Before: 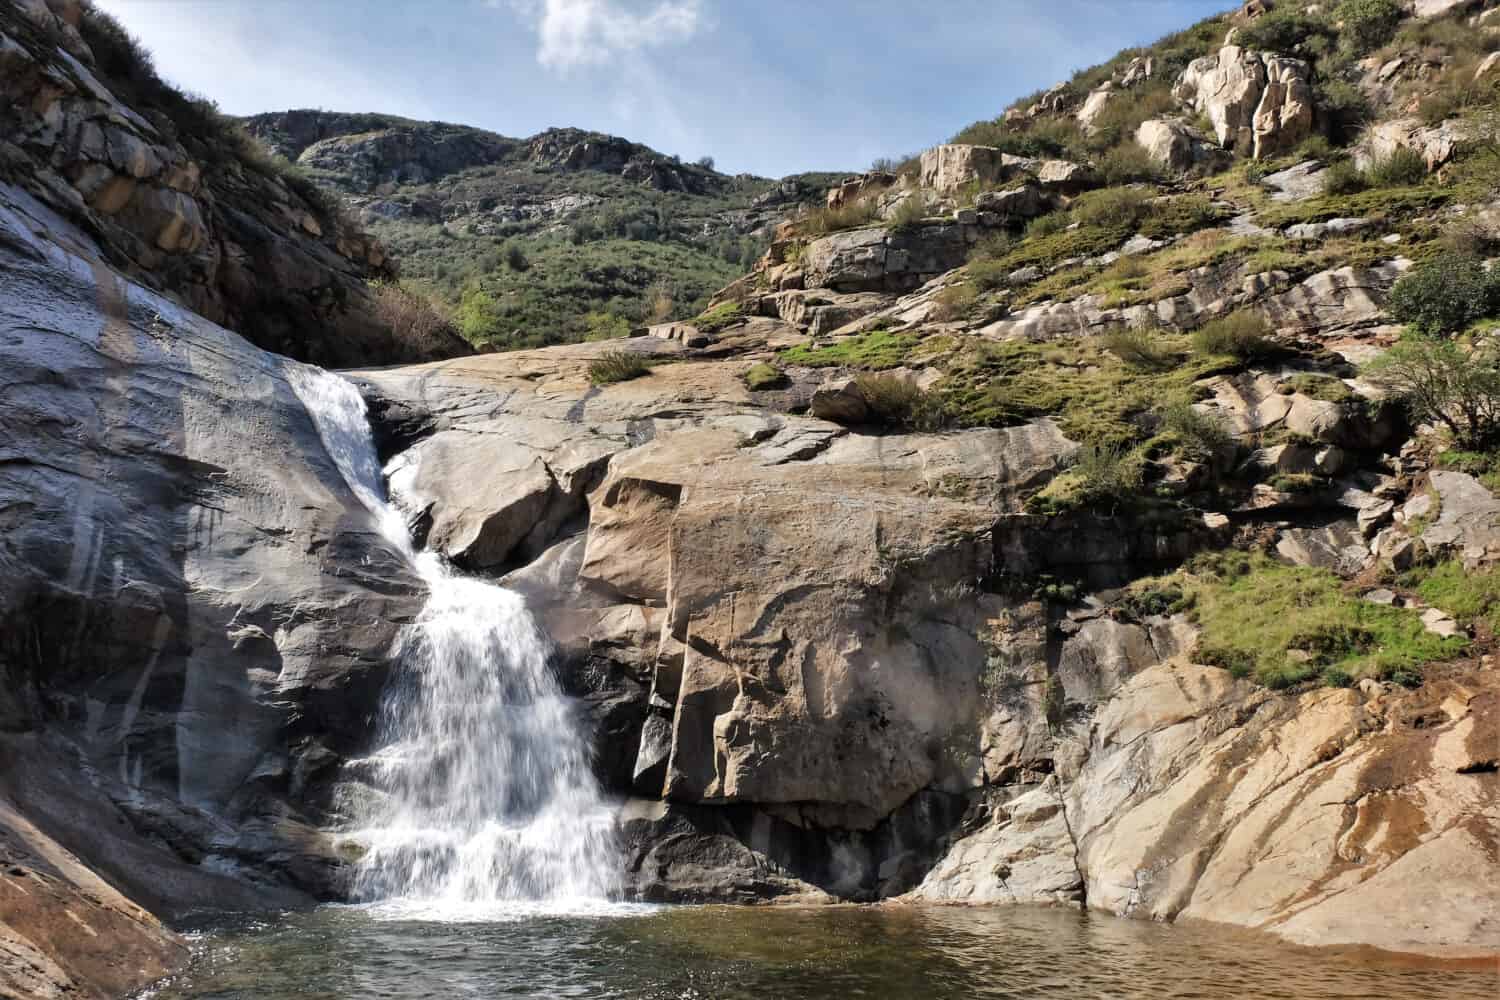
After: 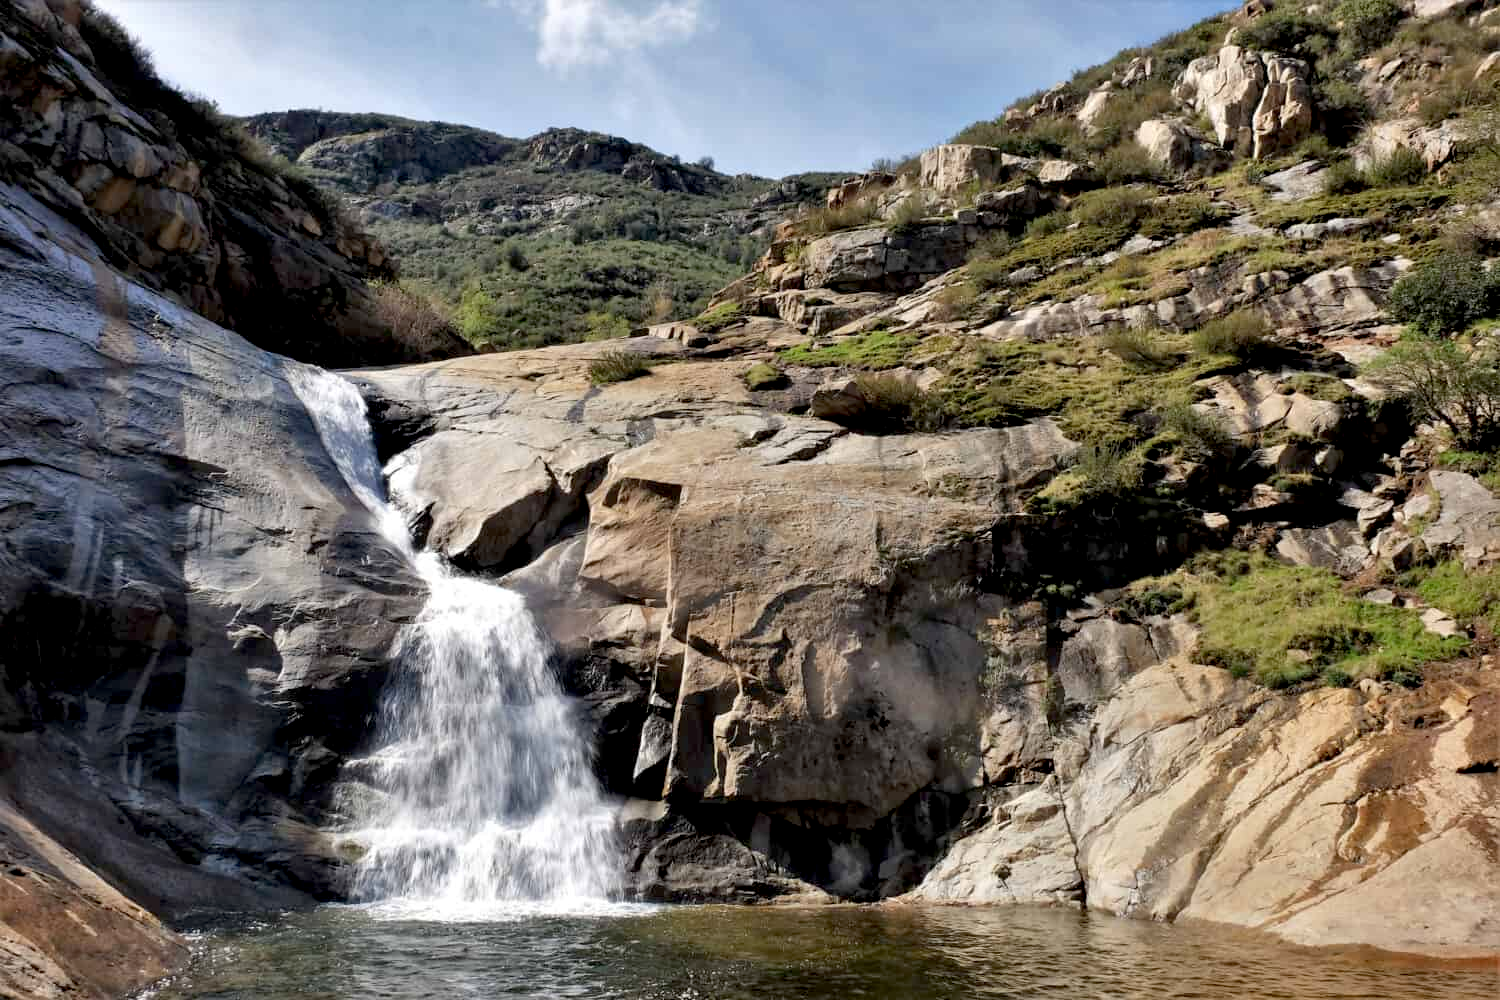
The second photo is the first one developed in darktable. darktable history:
exposure: black level correction 0.01, exposure 0.009 EV, compensate exposure bias true, compensate highlight preservation false
